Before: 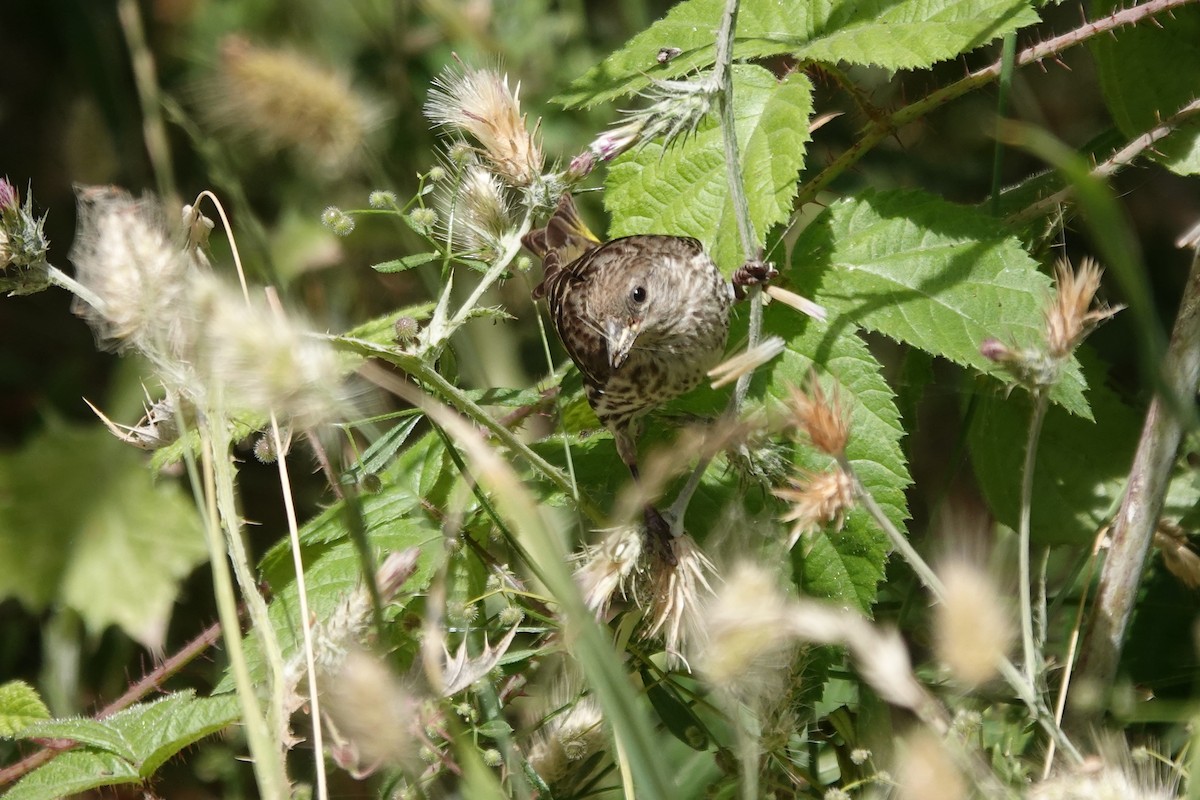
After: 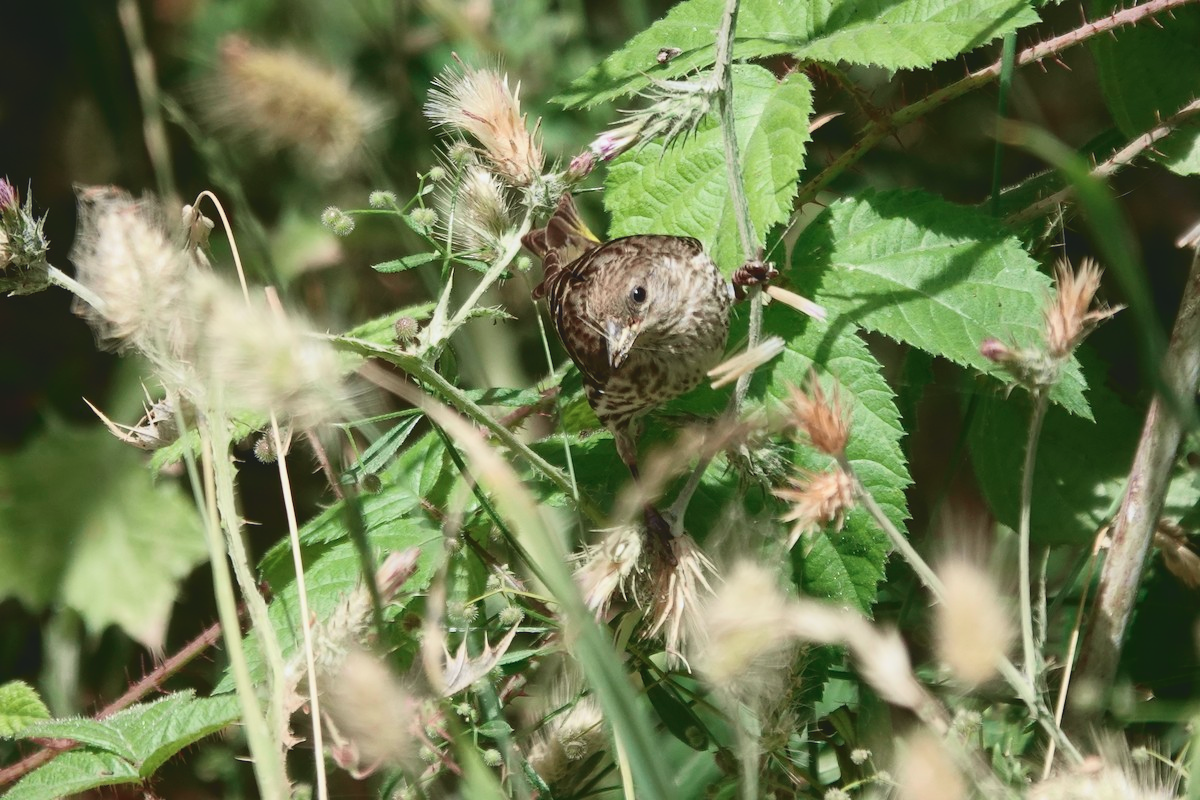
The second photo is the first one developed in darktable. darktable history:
tone curve: curves: ch0 [(0, 0.084) (0.155, 0.169) (0.46, 0.466) (0.751, 0.788) (1, 0.961)]; ch1 [(0, 0) (0.43, 0.408) (0.476, 0.469) (0.505, 0.503) (0.553, 0.563) (0.592, 0.581) (0.631, 0.625) (1, 1)]; ch2 [(0, 0) (0.505, 0.495) (0.55, 0.557) (0.583, 0.573) (1, 1)], color space Lab, independent channels, preserve colors none
